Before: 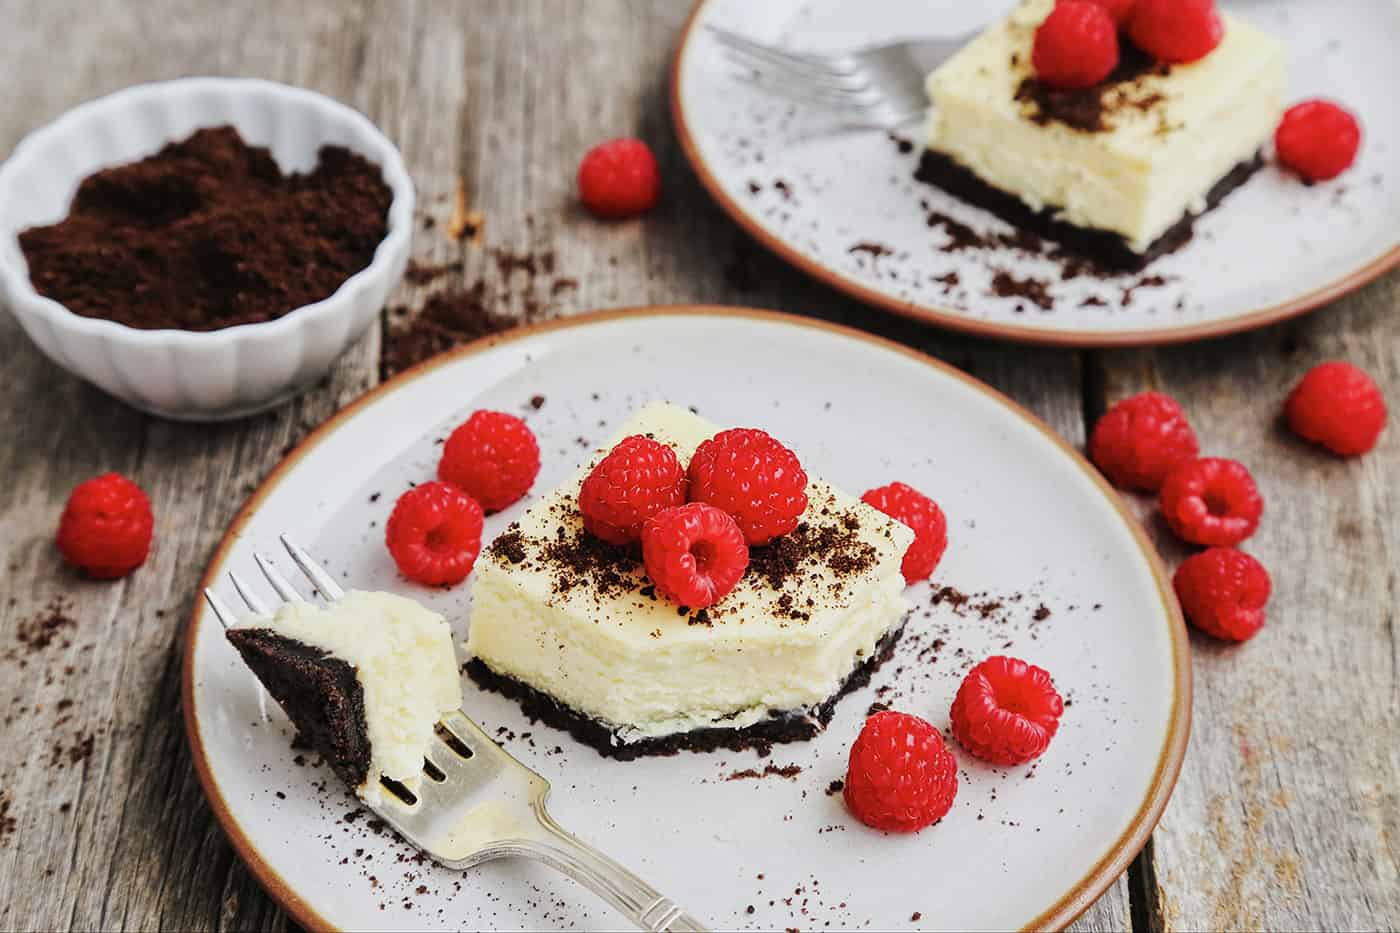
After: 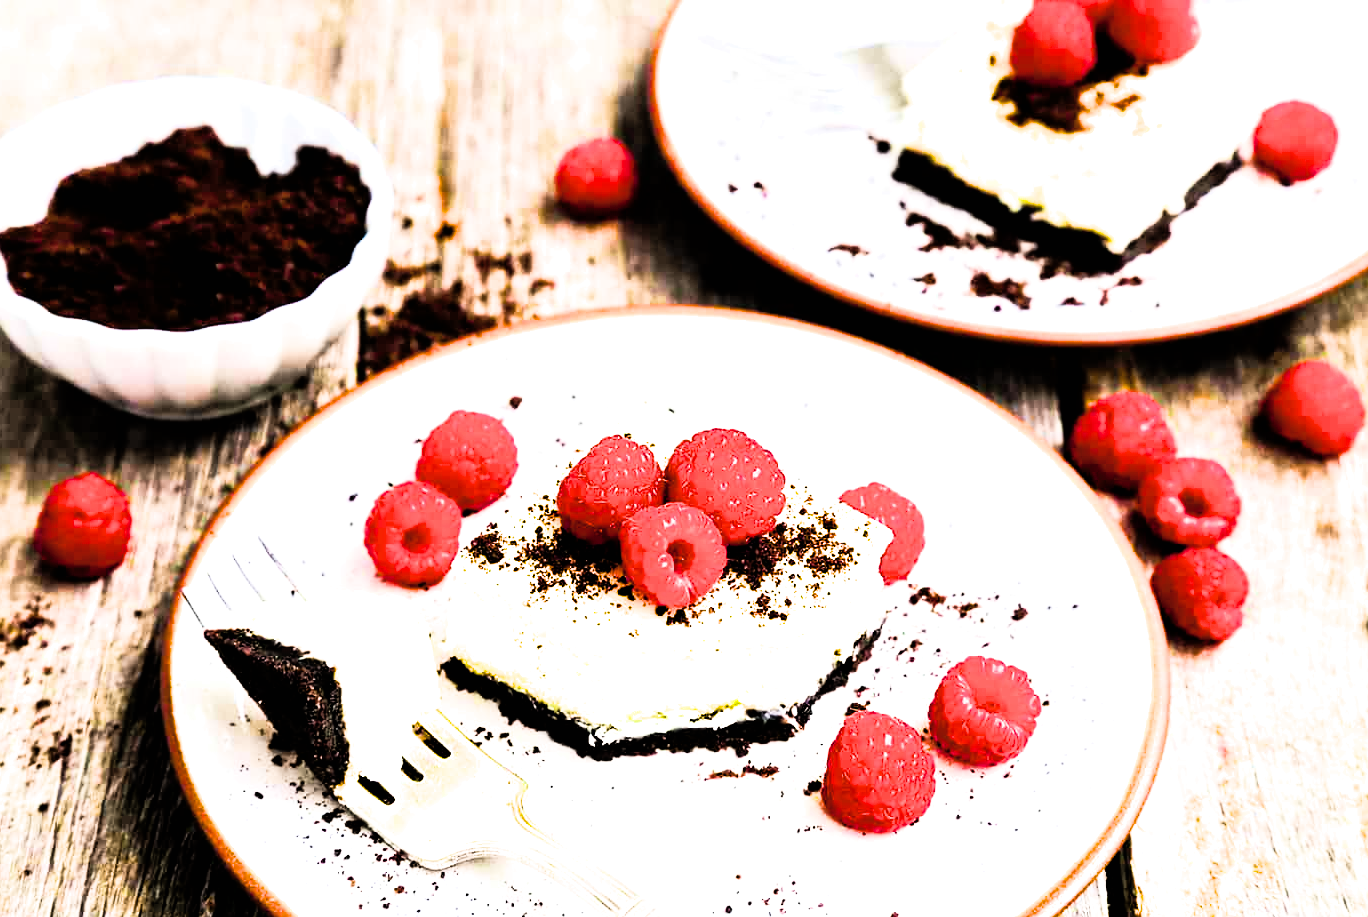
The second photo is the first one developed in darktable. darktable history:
filmic rgb: black relative exposure -5.03 EV, white relative exposure 3.99 EV, hardness 2.88, contrast 1.387, highlights saturation mix -21.04%
crop and rotate: left 1.635%, right 0.612%, bottom 1.648%
shadows and highlights: shadows 43.2, highlights 6.77
color balance rgb: linear chroma grading › global chroma 15.147%, perceptual saturation grading › global saturation 36.845%, perceptual brilliance grading › global brilliance 30.552%, perceptual brilliance grading › highlights 49.527%, perceptual brilliance grading › mid-tones 50.313%, perceptual brilliance grading › shadows -21.698%, global vibrance 35.354%, contrast 9.729%
